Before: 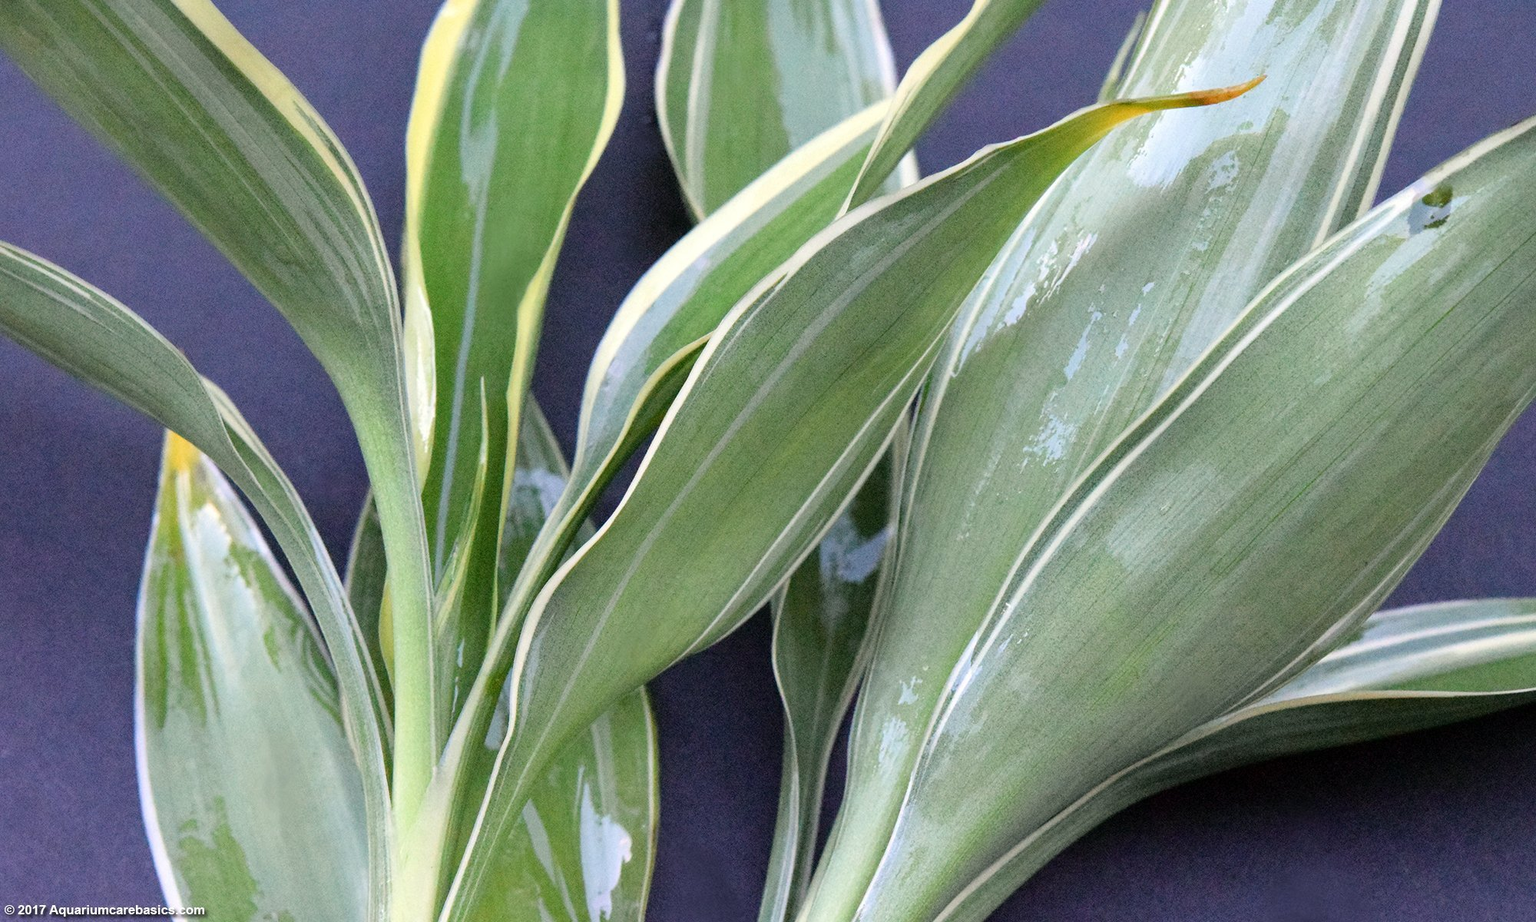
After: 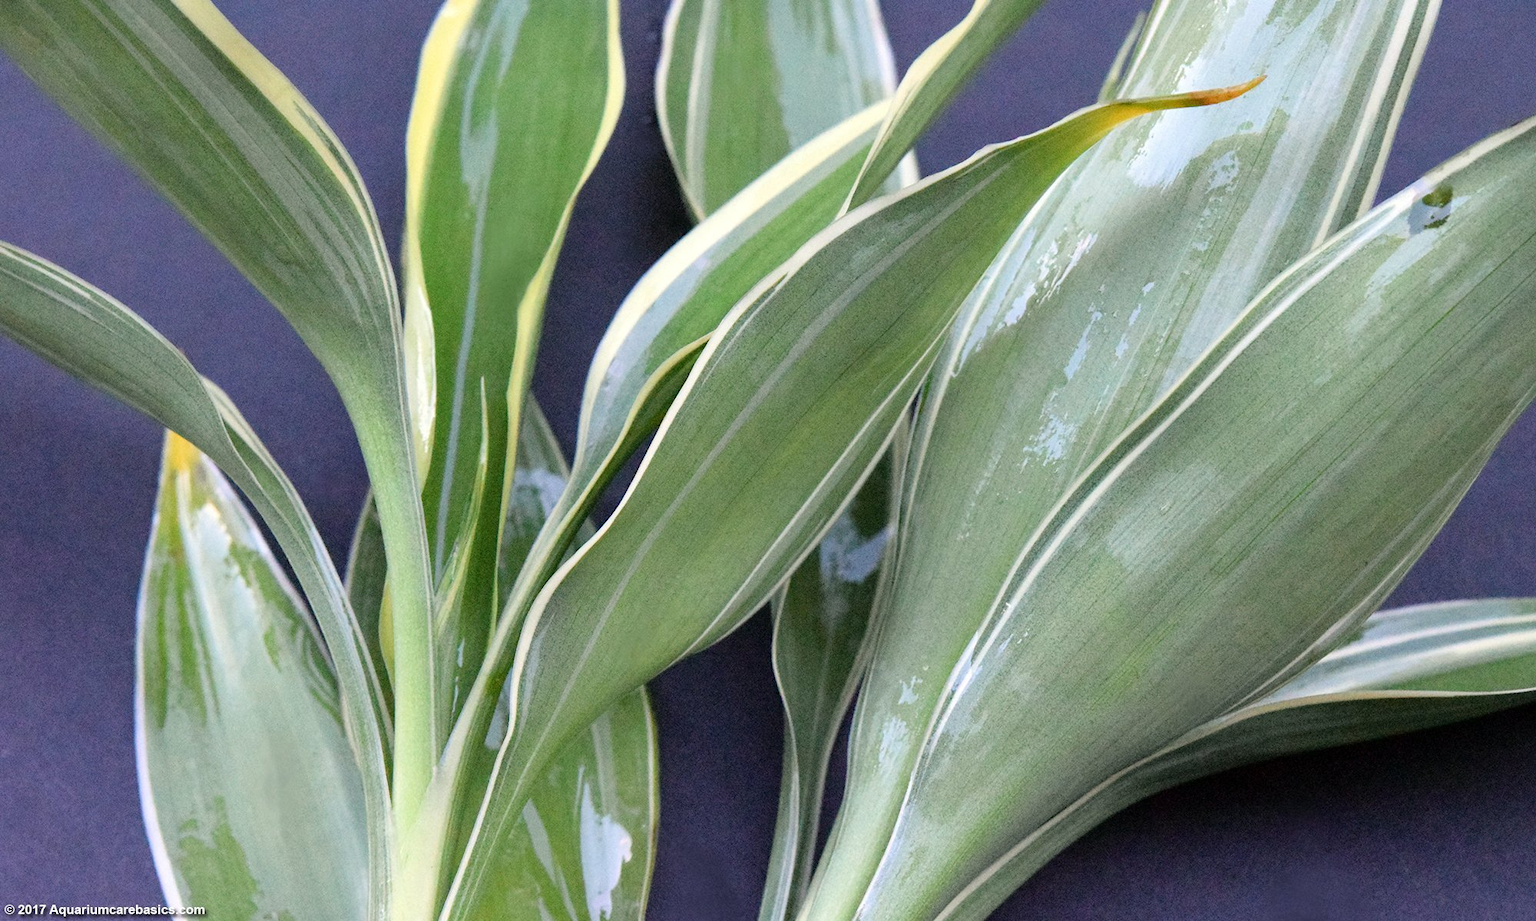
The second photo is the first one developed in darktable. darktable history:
exposure: compensate highlight preservation false
white balance: red 1, blue 1
